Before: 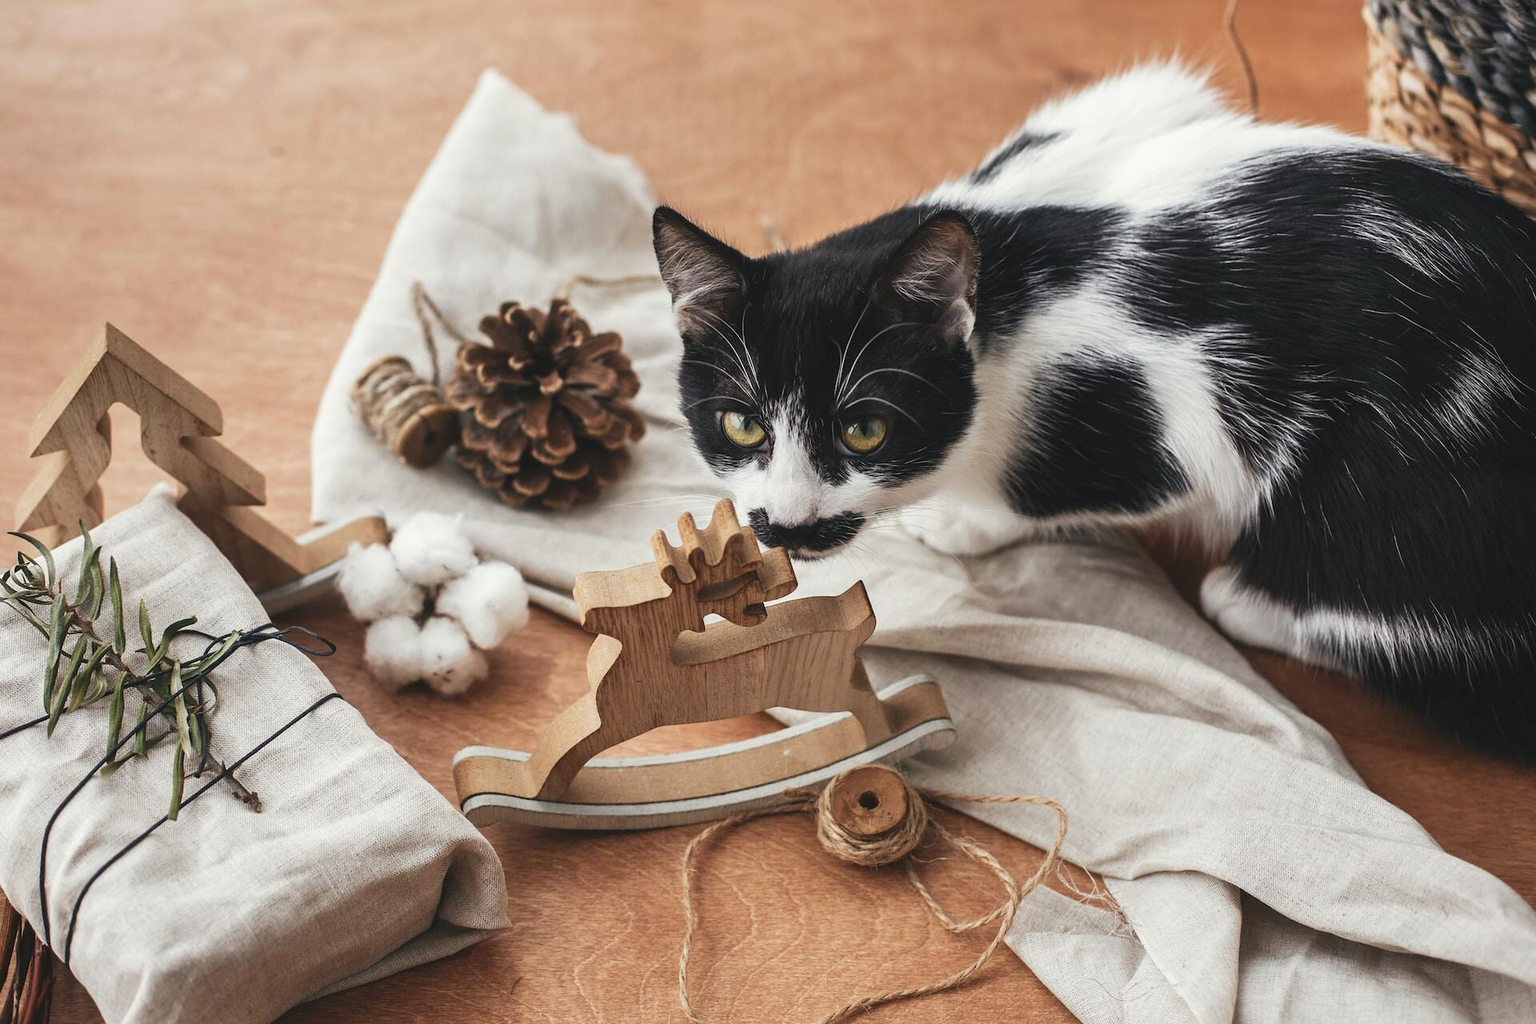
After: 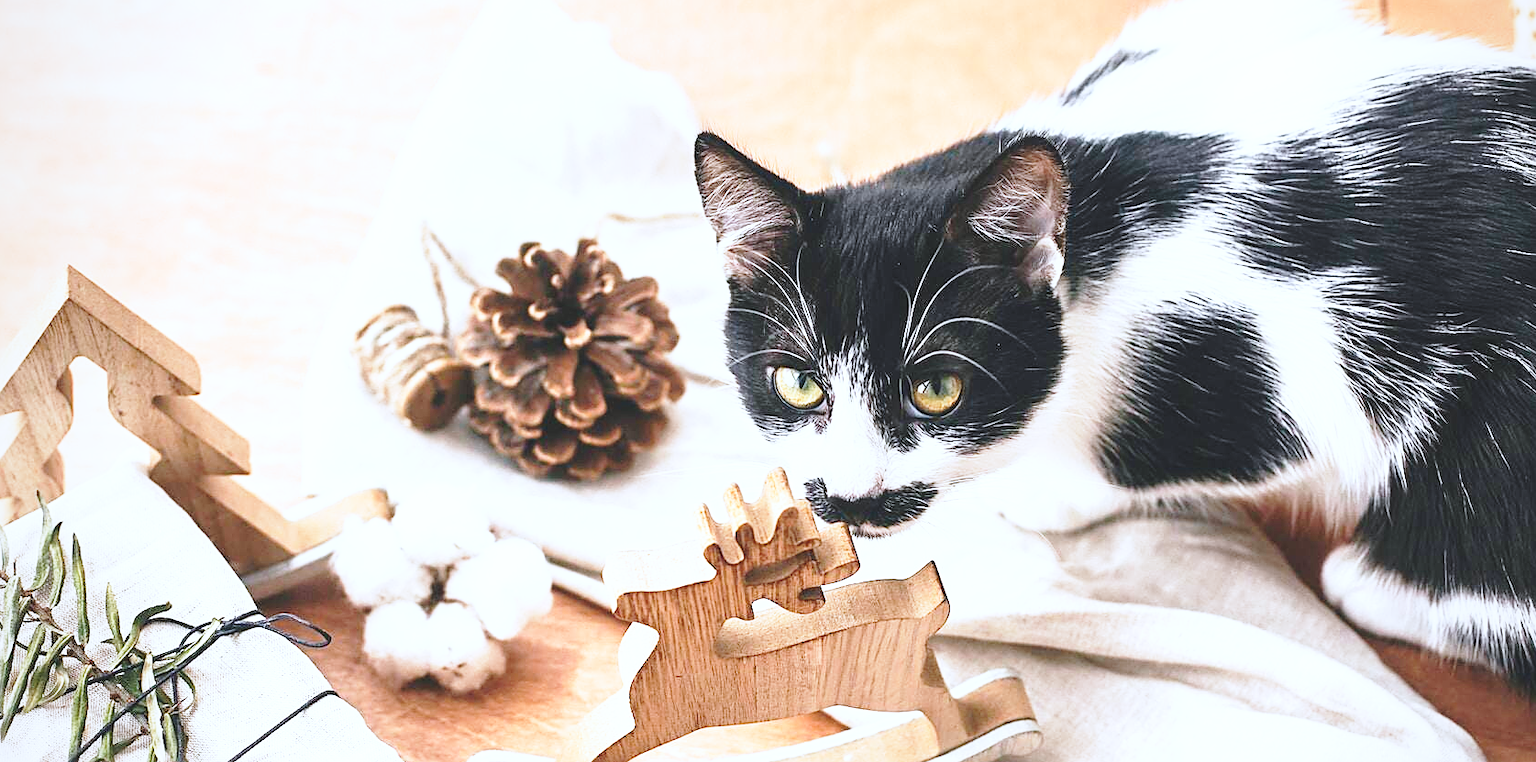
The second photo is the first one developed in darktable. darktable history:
crop: left 3.121%, top 8.931%, right 9.624%, bottom 26.047%
exposure: black level correction 0, exposure 0.698 EV, compensate highlight preservation false
sharpen: on, module defaults
vignetting: fall-off radius 60.87%, brightness -0.184, saturation -0.303
color balance rgb: global offset › luminance 0.766%, perceptual saturation grading › global saturation 0.604%, perceptual saturation grading › mid-tones 11.786%, global vibrance 20%
base curve: curves: ch0 [(0, 0) (0.028, 0.03) (0.105, 0.232) (0.387, 0.748) (0.754, 0.968) (1, 1)], preserve colors none
color correction: highlights a* -0.811, highlights b* -8.8
